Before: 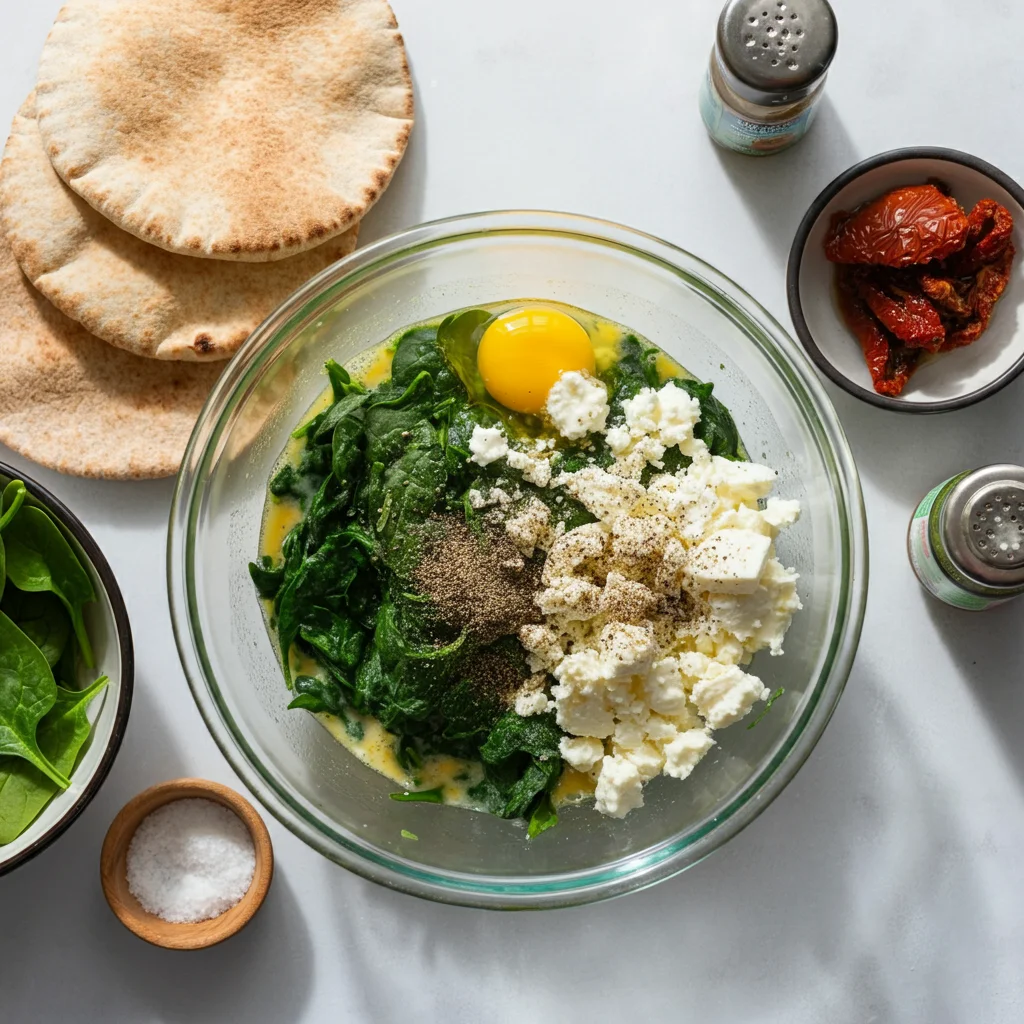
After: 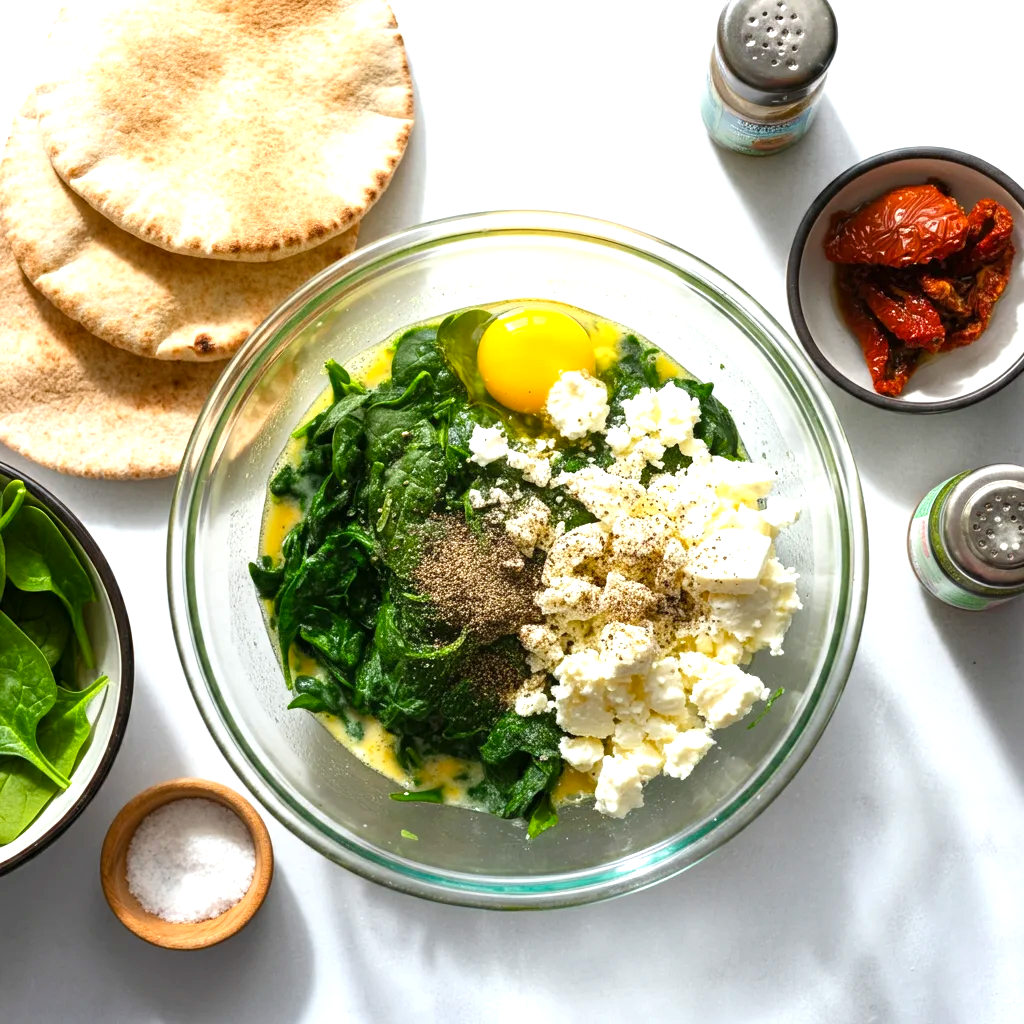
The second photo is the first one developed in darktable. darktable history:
exposure: exposure 0.645 EV, compensate highlight preservation false
color balance rgb: power › hue 63.19°, linear chroma grading › global chroma 15.179%, perceptual saturation grading › global saturation -1.635%, perceptual saturation grading › highlights -7.276%, perceptual saturation grading › mid-tones 7.677%, perceptual saturation grading › shadows 3.454%, perceptual brilliance grading › highlights 3.052%
